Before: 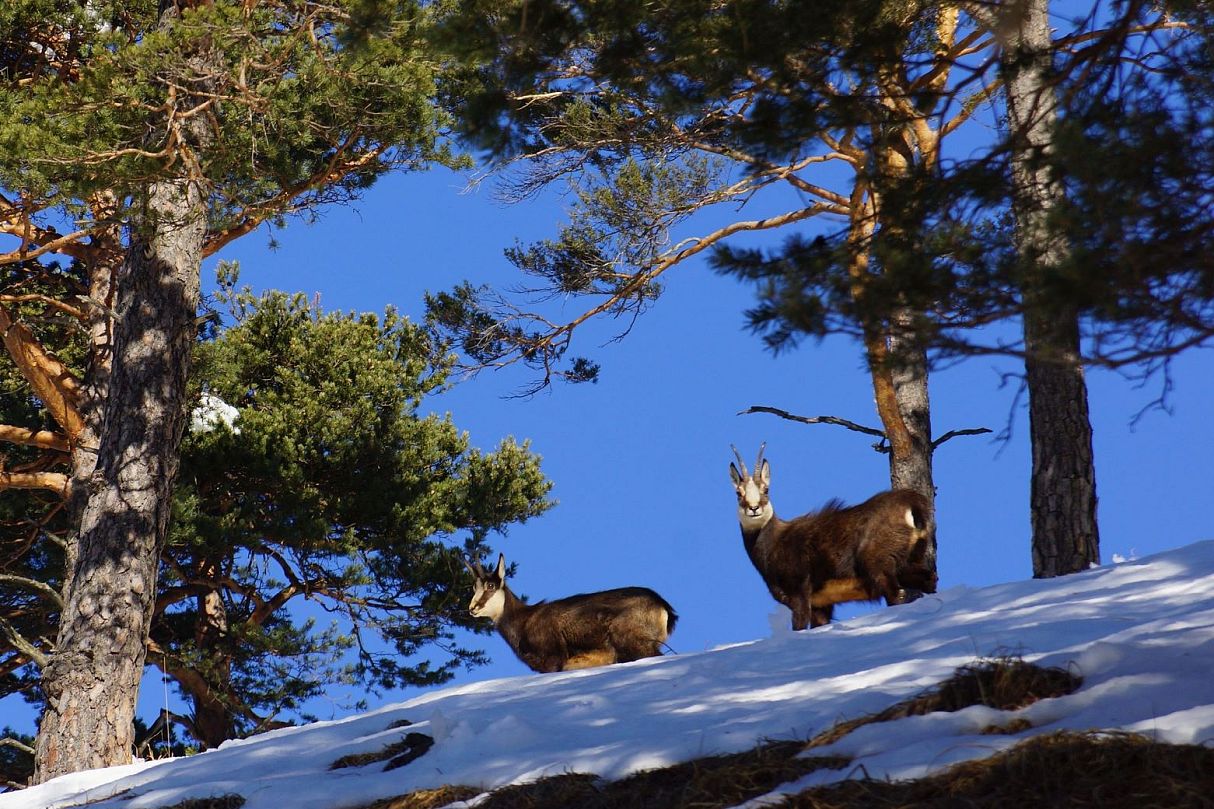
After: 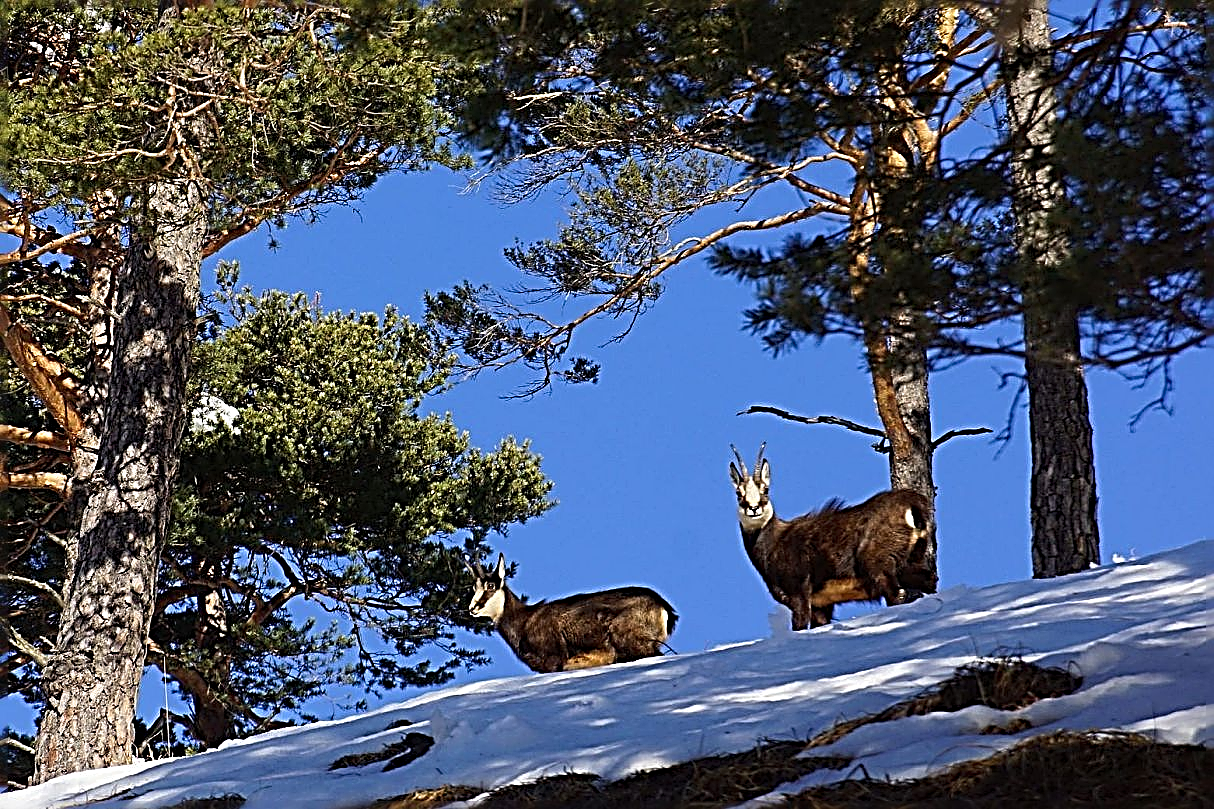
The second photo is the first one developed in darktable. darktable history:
sharpen: radius 3.161, amount 1.724
